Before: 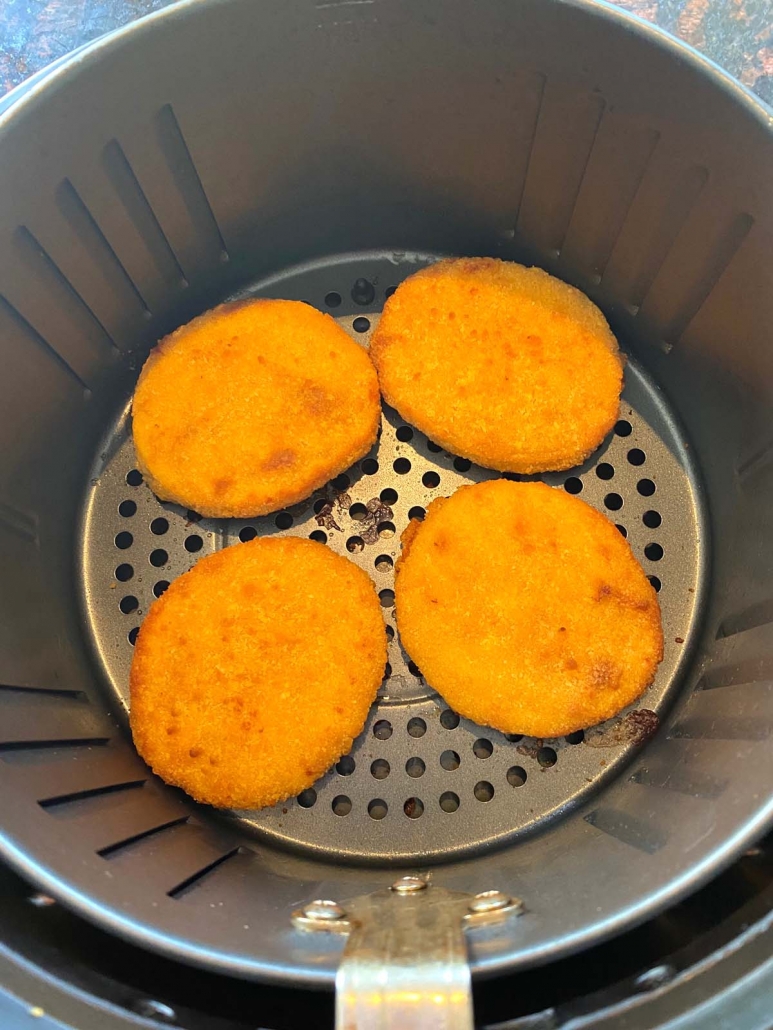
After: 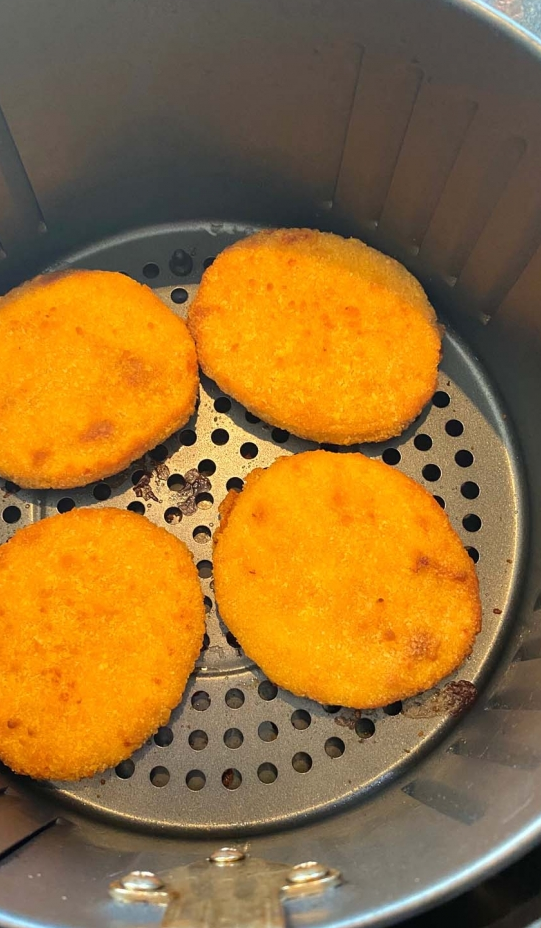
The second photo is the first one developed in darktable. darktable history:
crop and rotate: left 23.673%, top 2.865%, right 6.293%, bottom 6.952%
